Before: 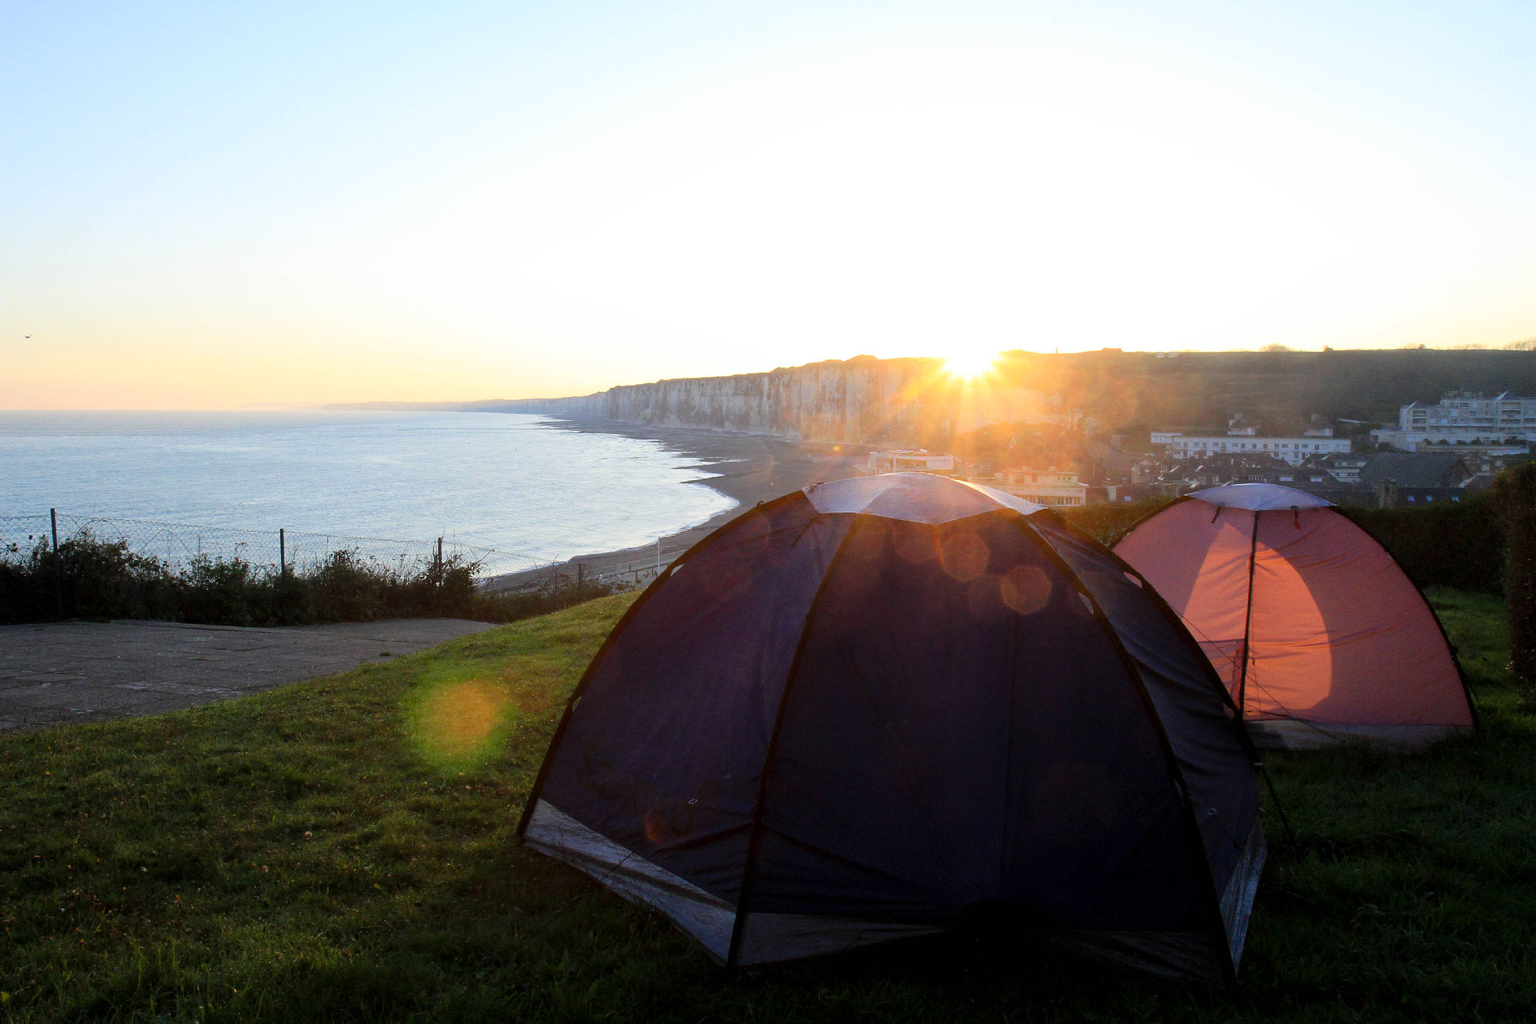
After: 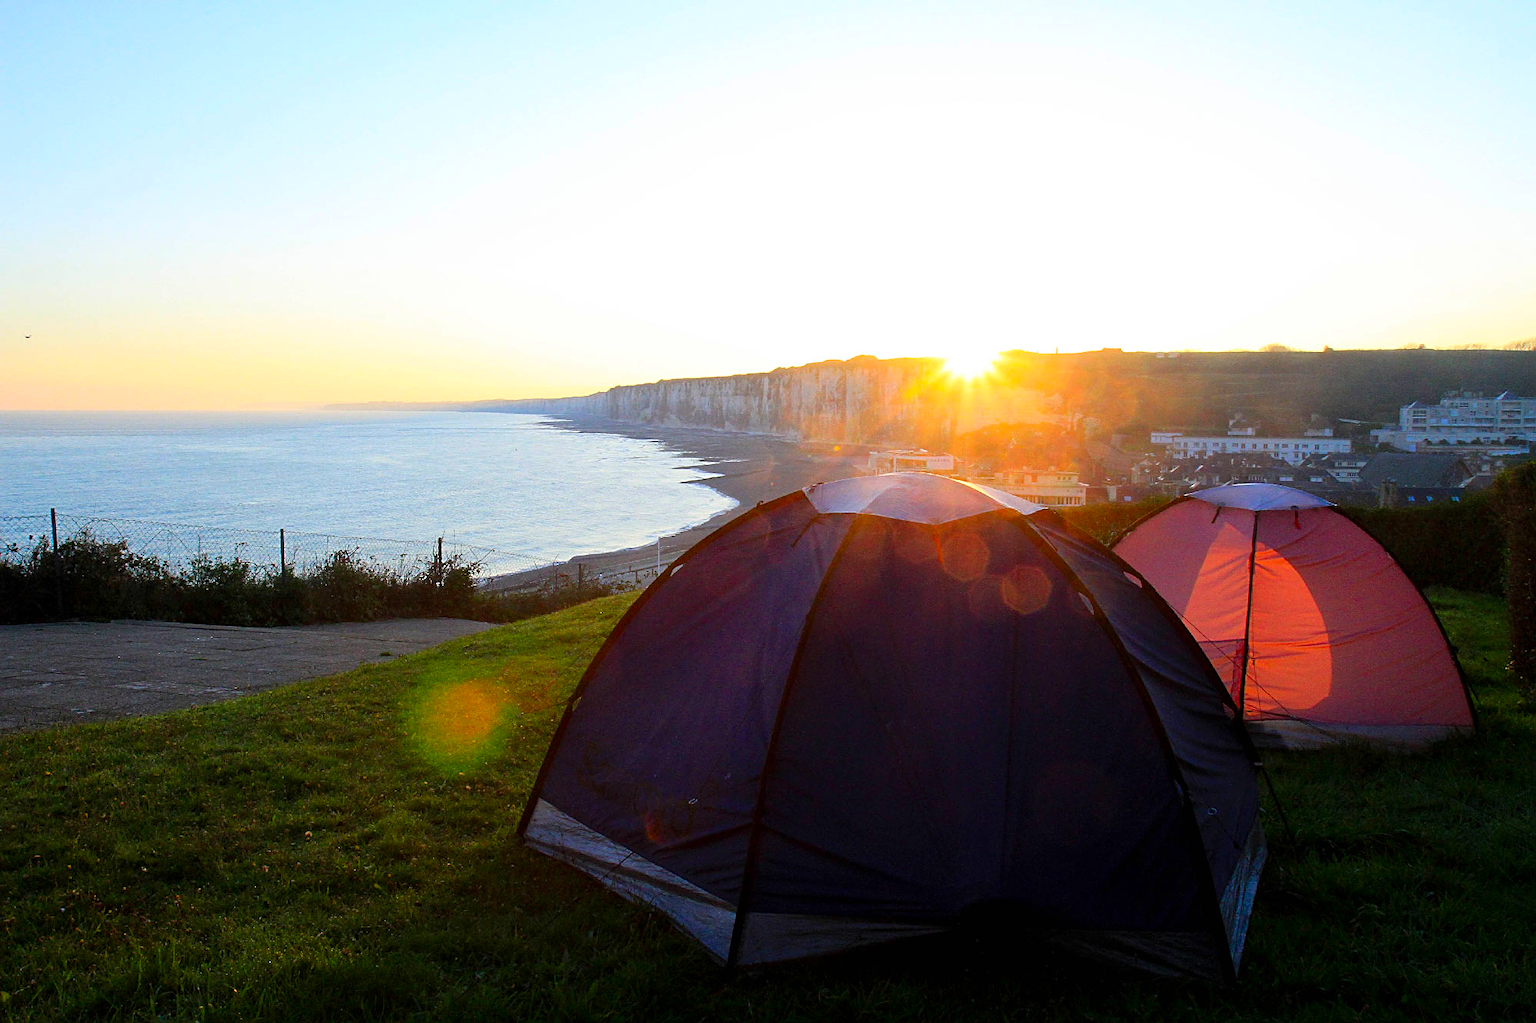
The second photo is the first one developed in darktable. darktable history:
contrast brightness saturation: saturation 0.485
sharpen: on, module defaults
